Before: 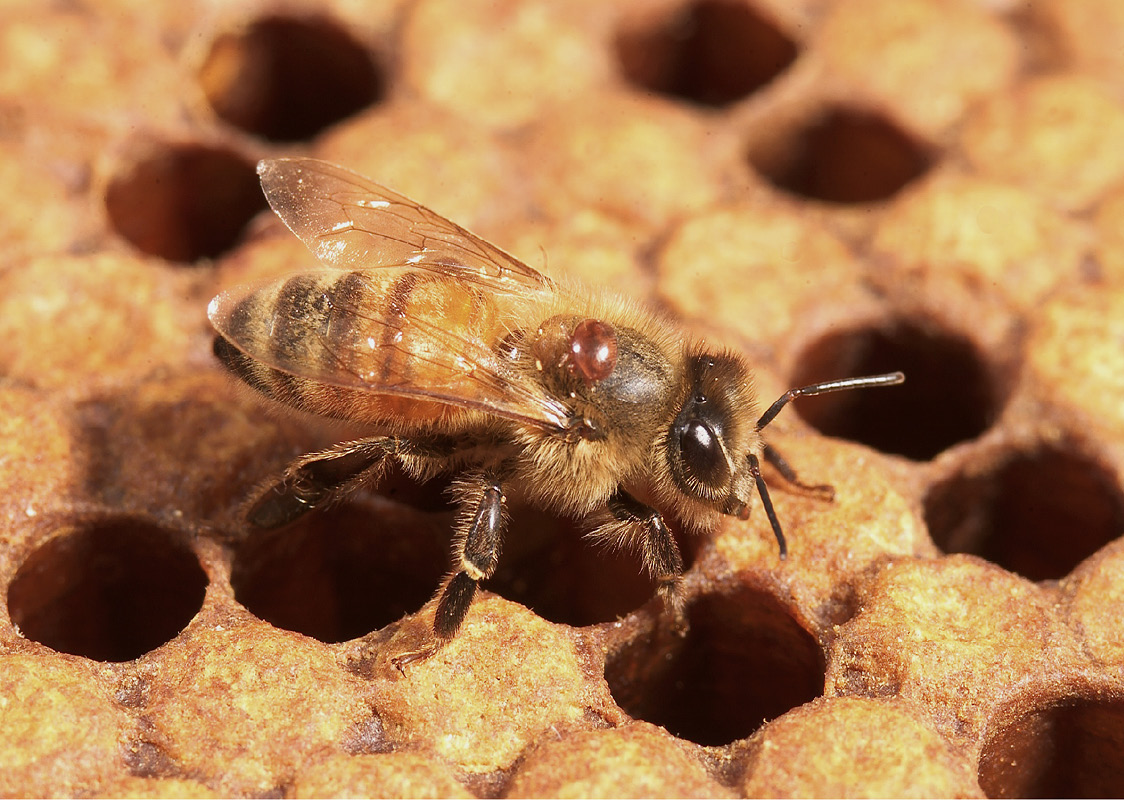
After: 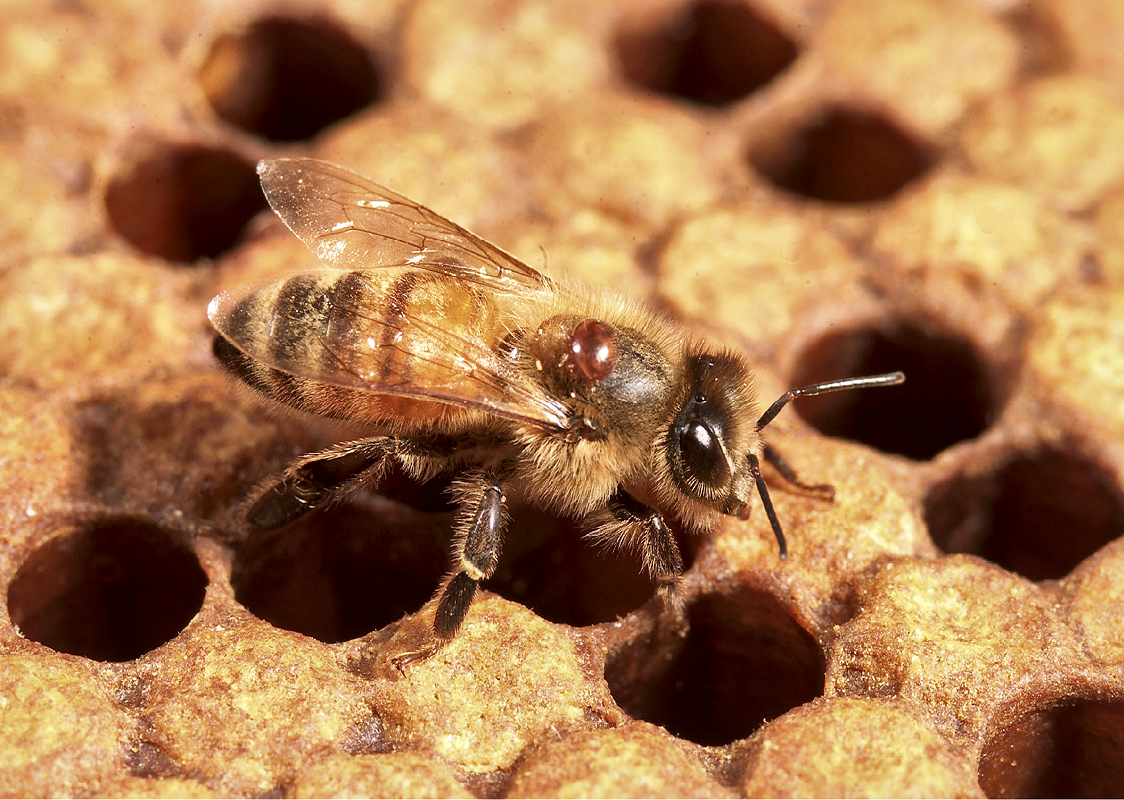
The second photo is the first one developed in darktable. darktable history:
exposure: compensate highlight preservation false
local contrast: mode bilateral grid, contrast 19, coarseness 50, detail 172%, midtone range 0.2
